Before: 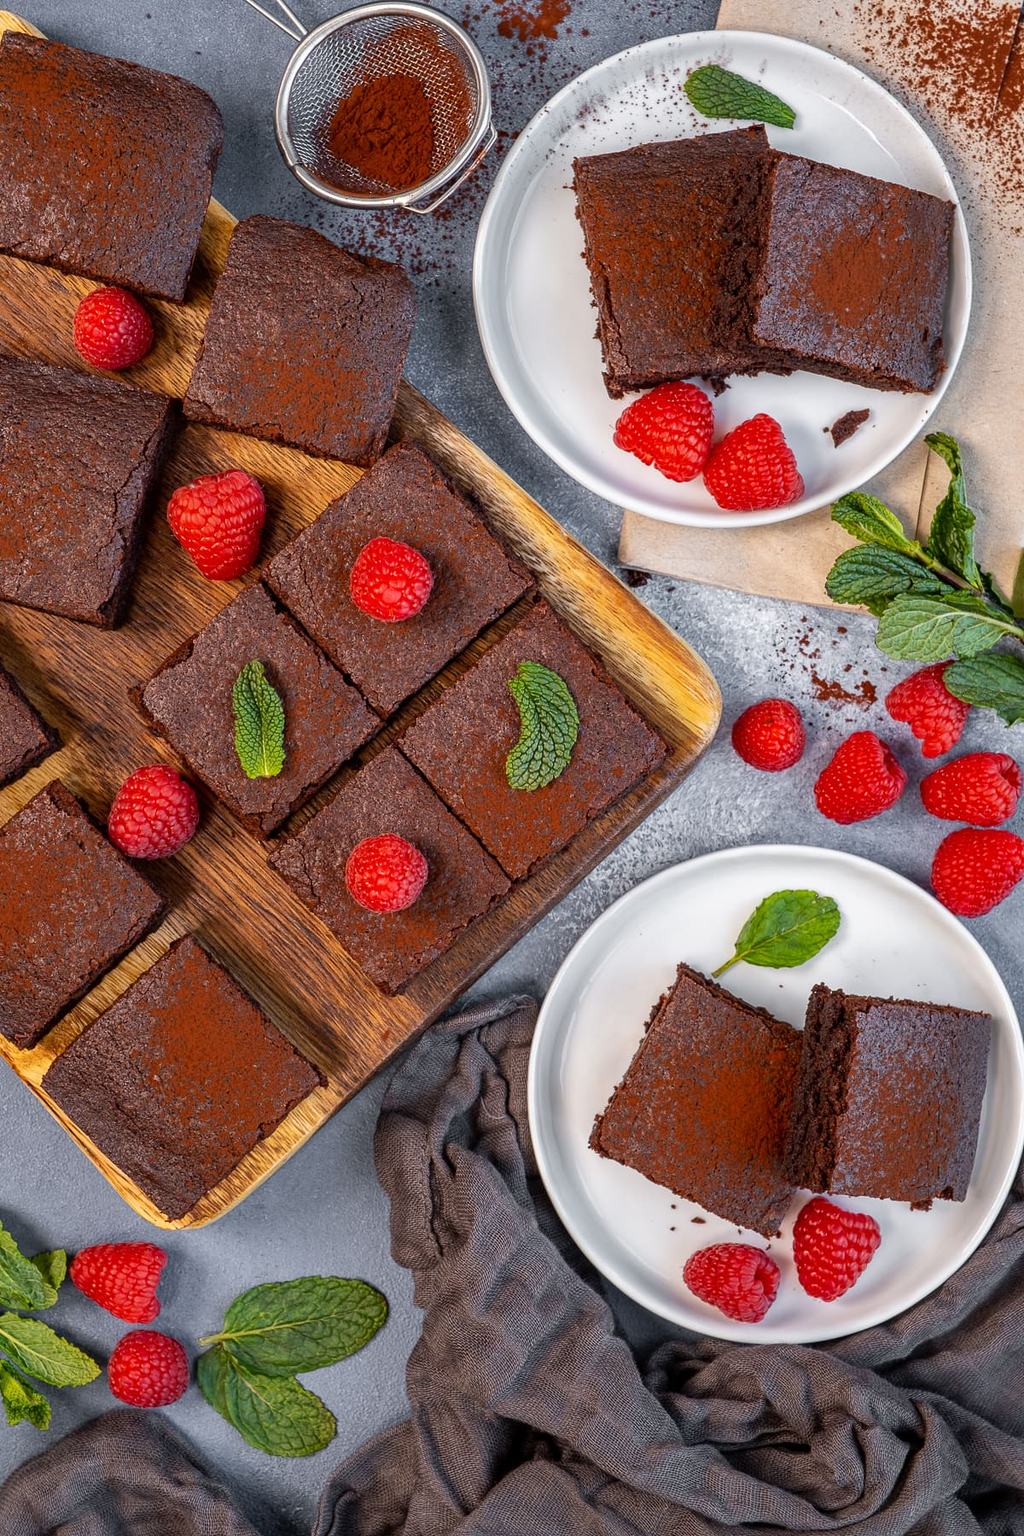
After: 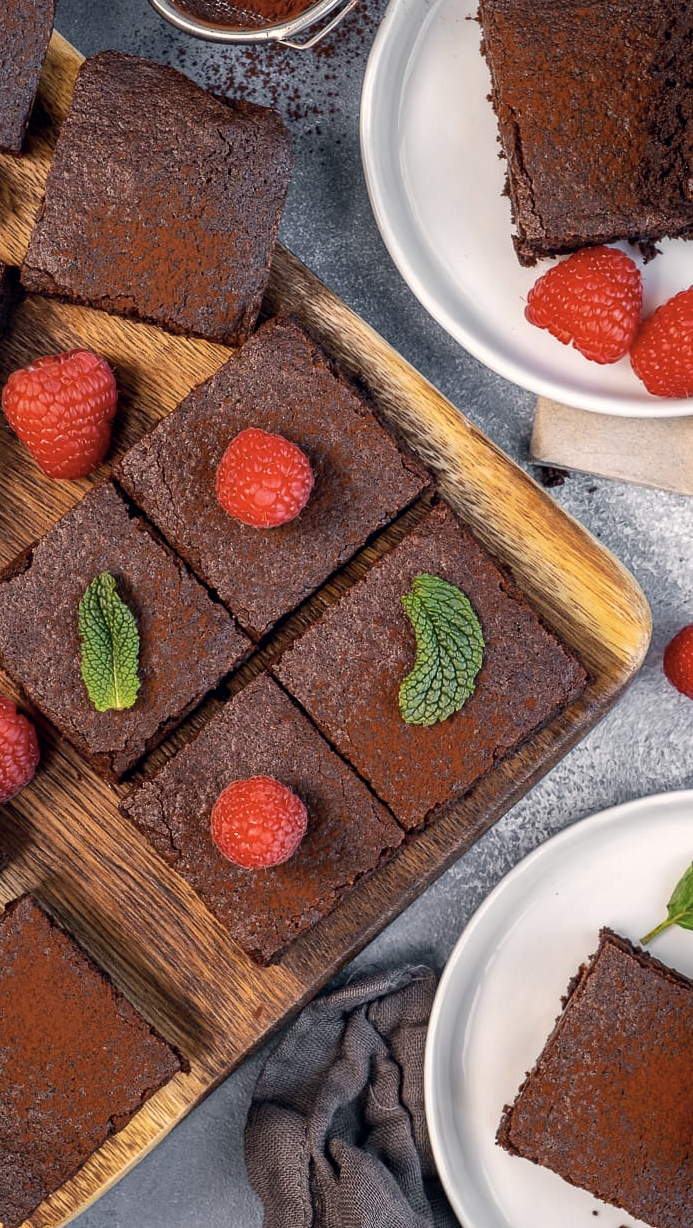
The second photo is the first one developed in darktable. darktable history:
crop: left 16.202%, top 11.208%, right 26.045%, bottom 20.557%
local contrast: mode bilateral grid, contrast 20, coarseness 50, detail 120%, midtone range 0.2
color correction: highlights a* 2.75, highlights b* 5, shadows a* -2.04, shadows b* -4.84, saturation 0.8
